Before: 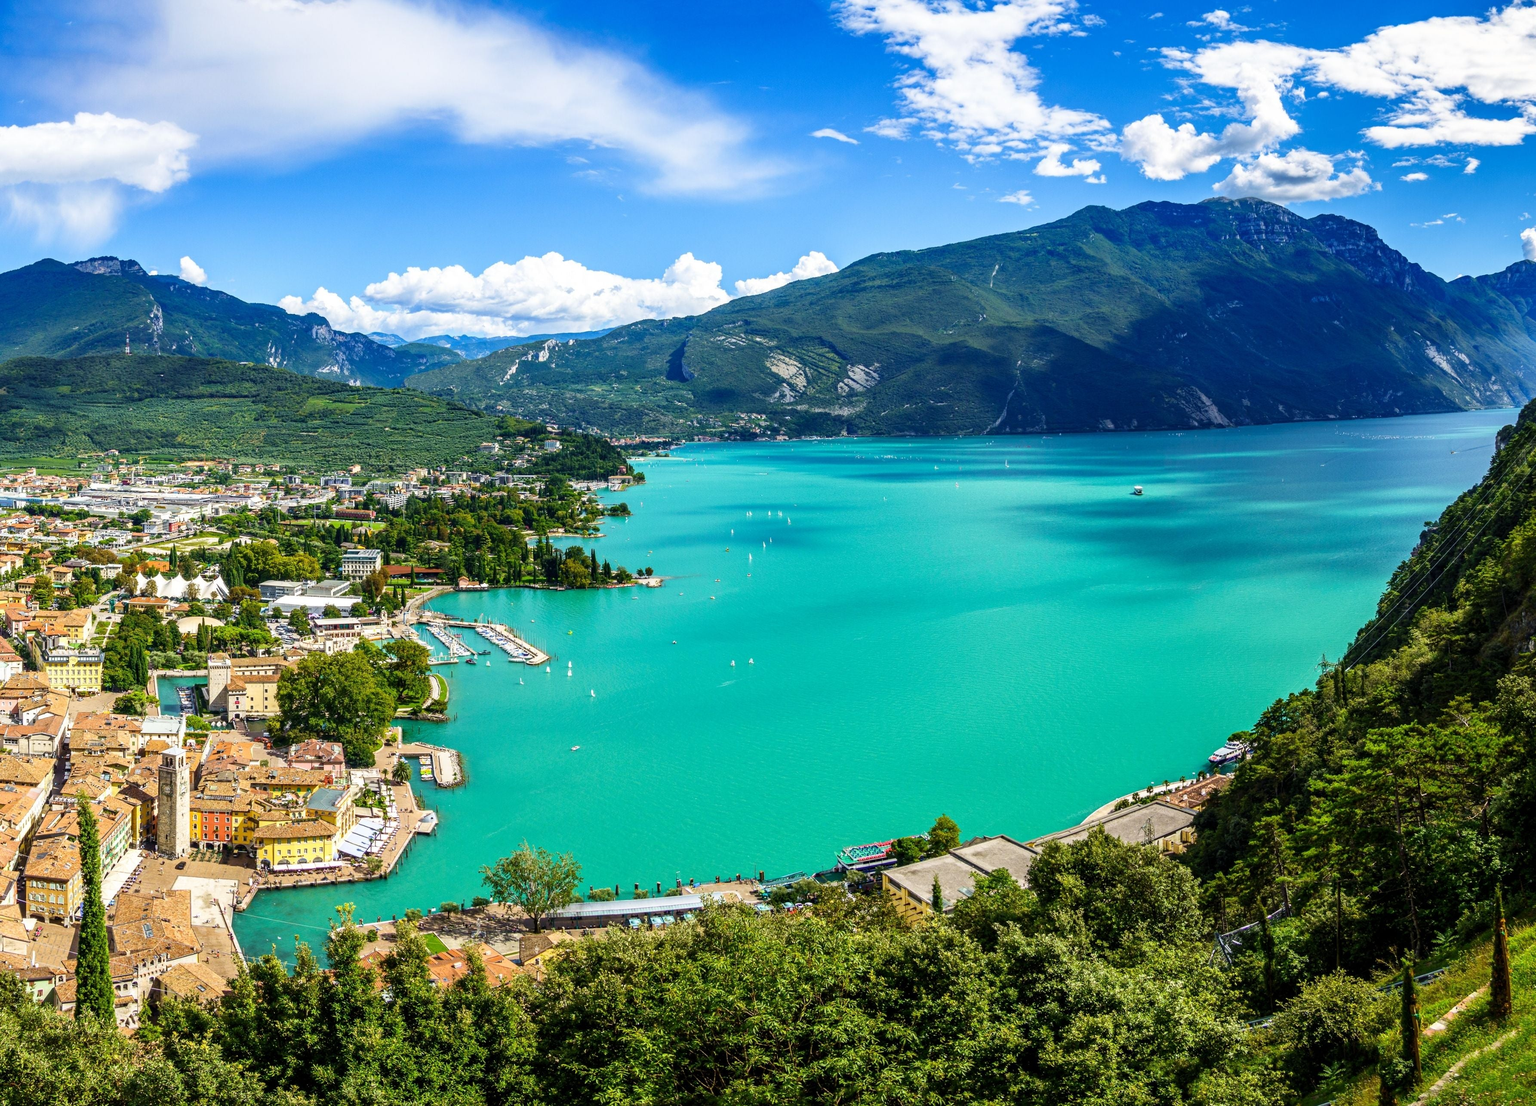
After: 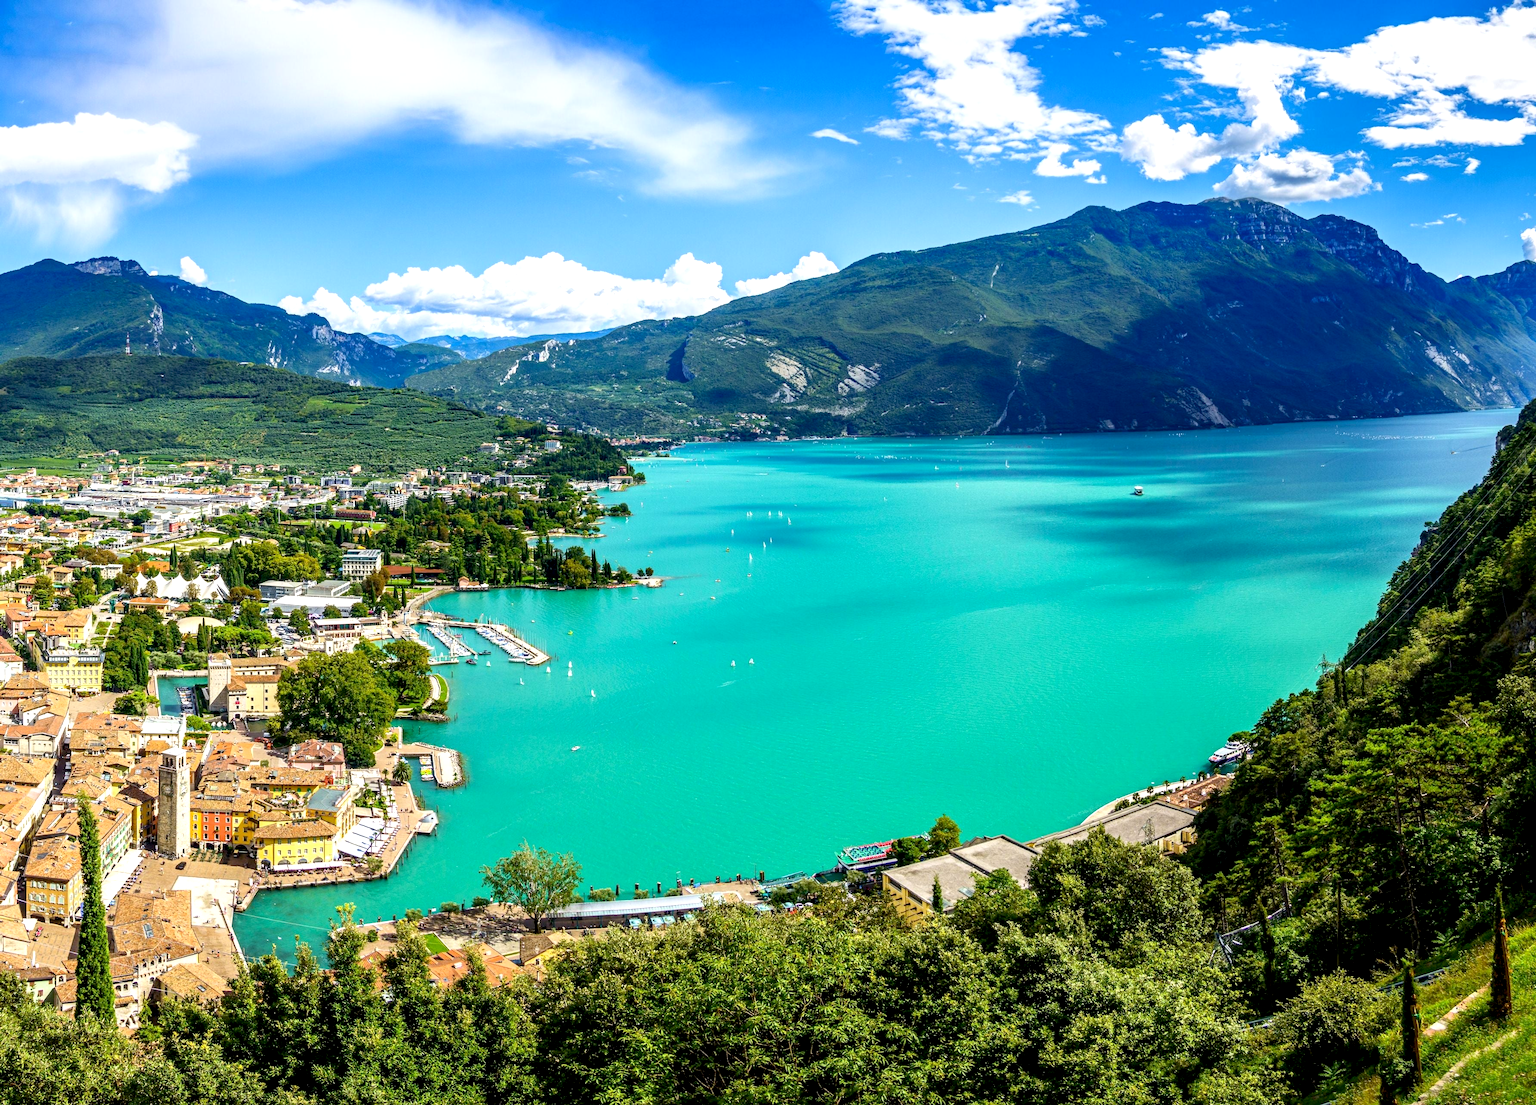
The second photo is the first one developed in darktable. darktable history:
exposure: black level correction 0.005, exposure 0.284 EV, compensate highlight preservation false
